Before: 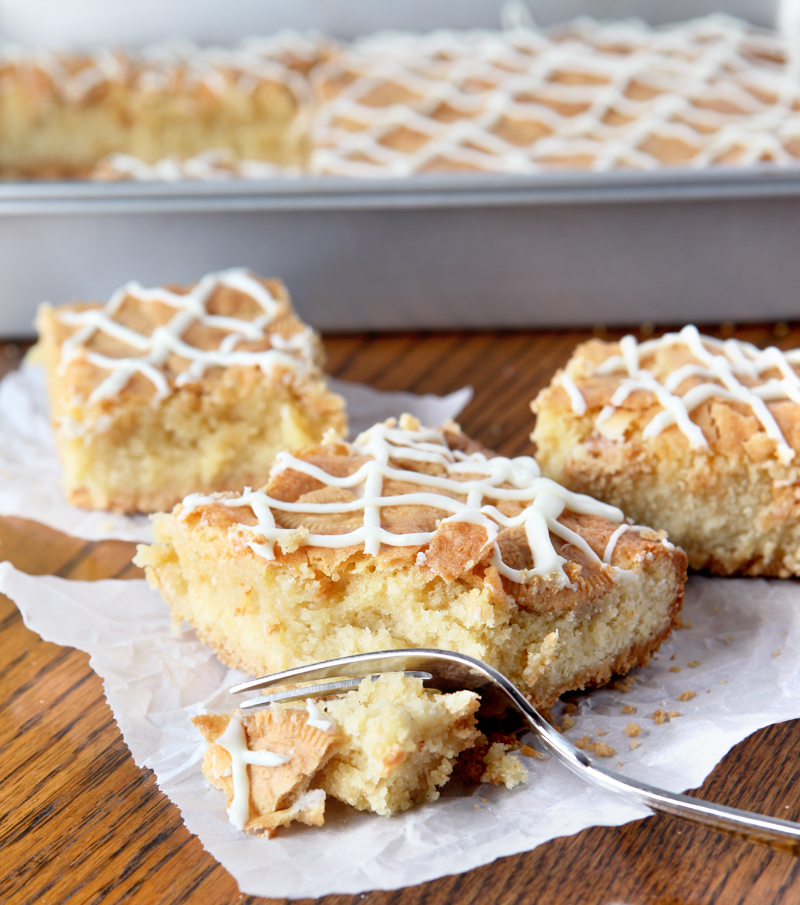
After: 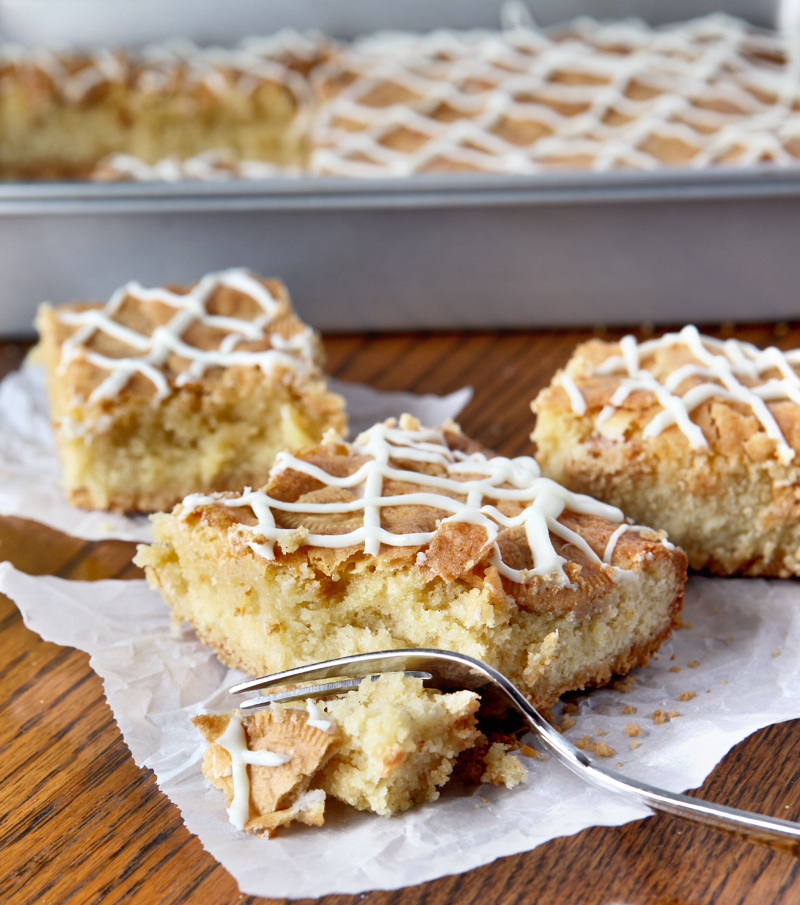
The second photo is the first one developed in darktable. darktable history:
exposure: black level correction 0, compensate exposure bias true, compensate highlight preservation false
shadows and highlights: radius 100.41, shadows 50.55, highlights -64.36, highlights color adjustment 49.82%, soften with gaussian
